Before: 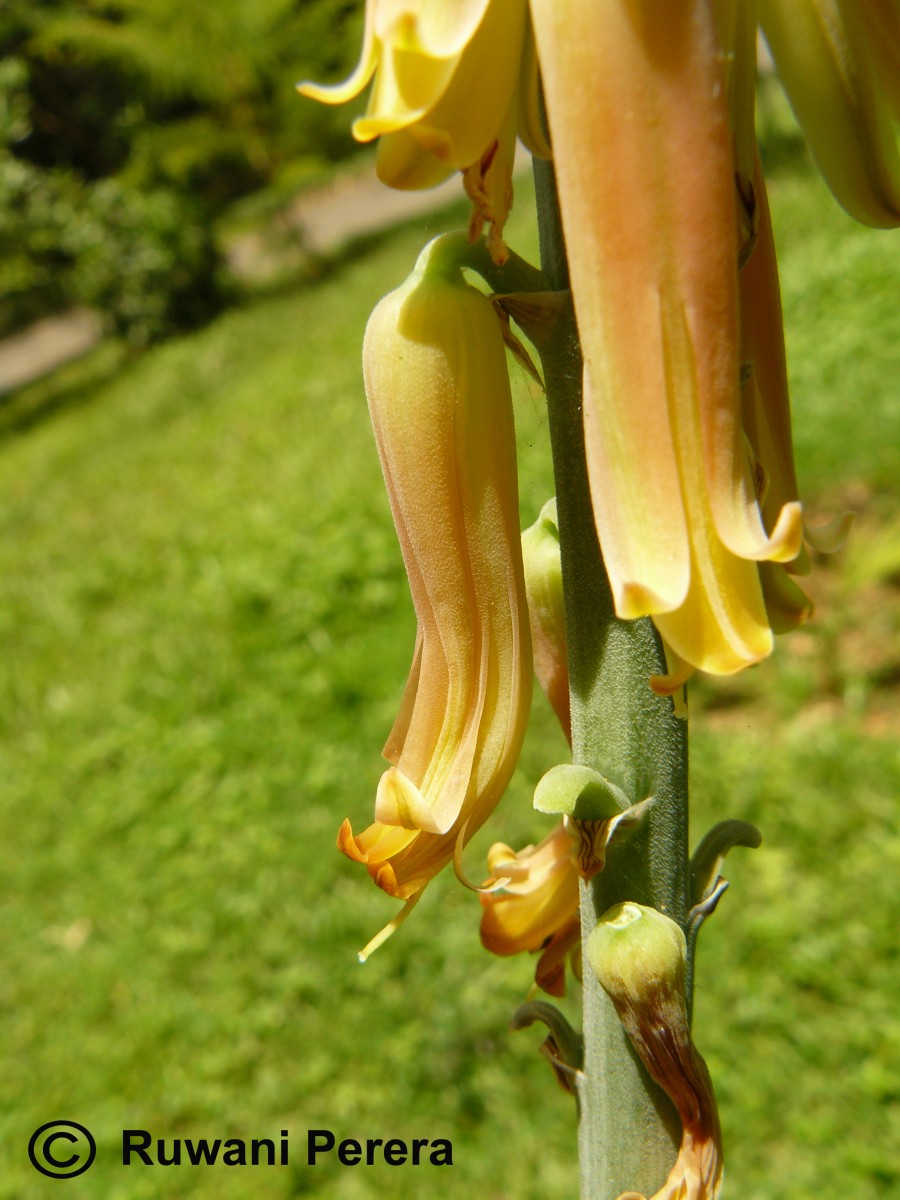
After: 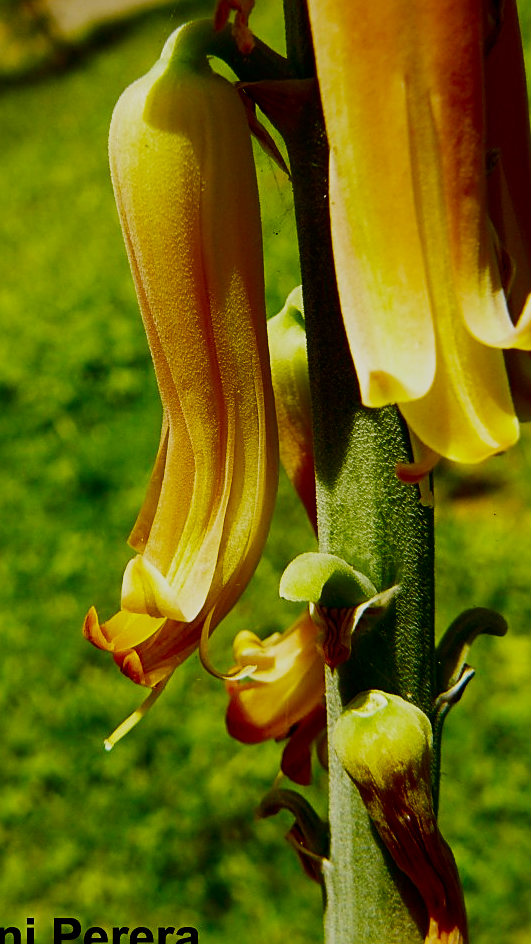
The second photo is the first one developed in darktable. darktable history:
contrast brightness saturation: contrast 0.13, brightness -0.24, saturation 0.14
sigmoid: contrast 1.6, skew -0.2, preserve hue 0%, red attenuation 0.1, red rotation 0.035, green attenuation 0.1, green rotation -0.017, blue attenuation 0.15, blue rotation -0.052, base primaries Rec2020
crop and rotate: left 28.256%, top 17.734%, right 12.656%, bottom 3.573%
color balance rgb: perceptual saturation grading › global saturation 20%, global vibrance 20%
sharpen: on, module defaults
white balance: red 1, blue 1
